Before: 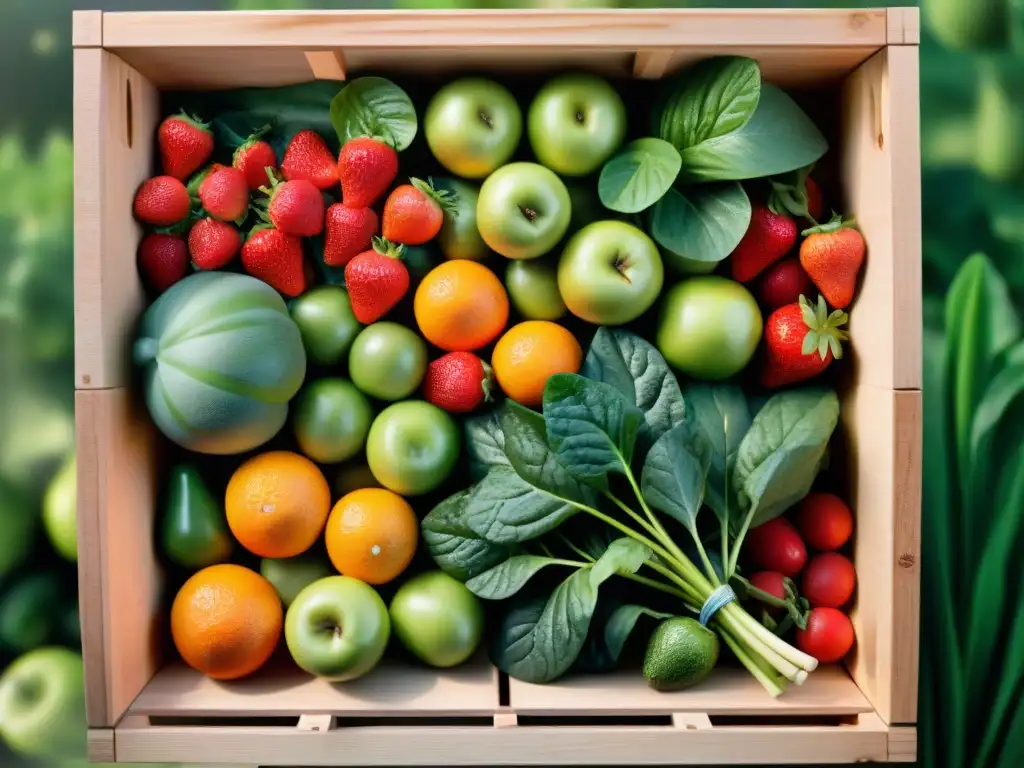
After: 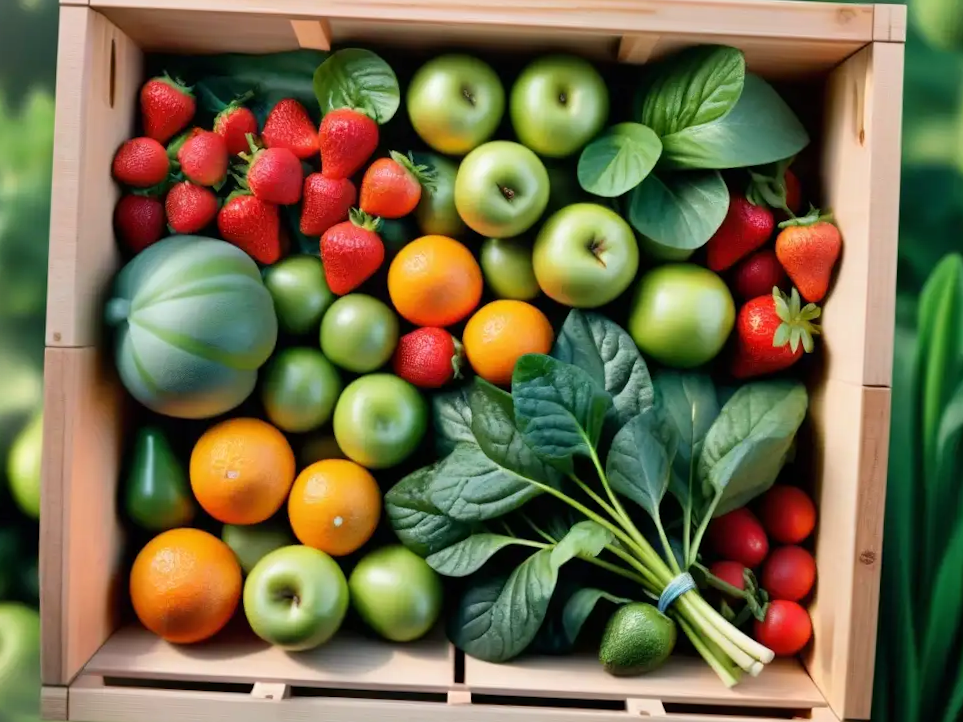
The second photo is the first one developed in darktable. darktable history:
crop and rotate: angle -2.74°
